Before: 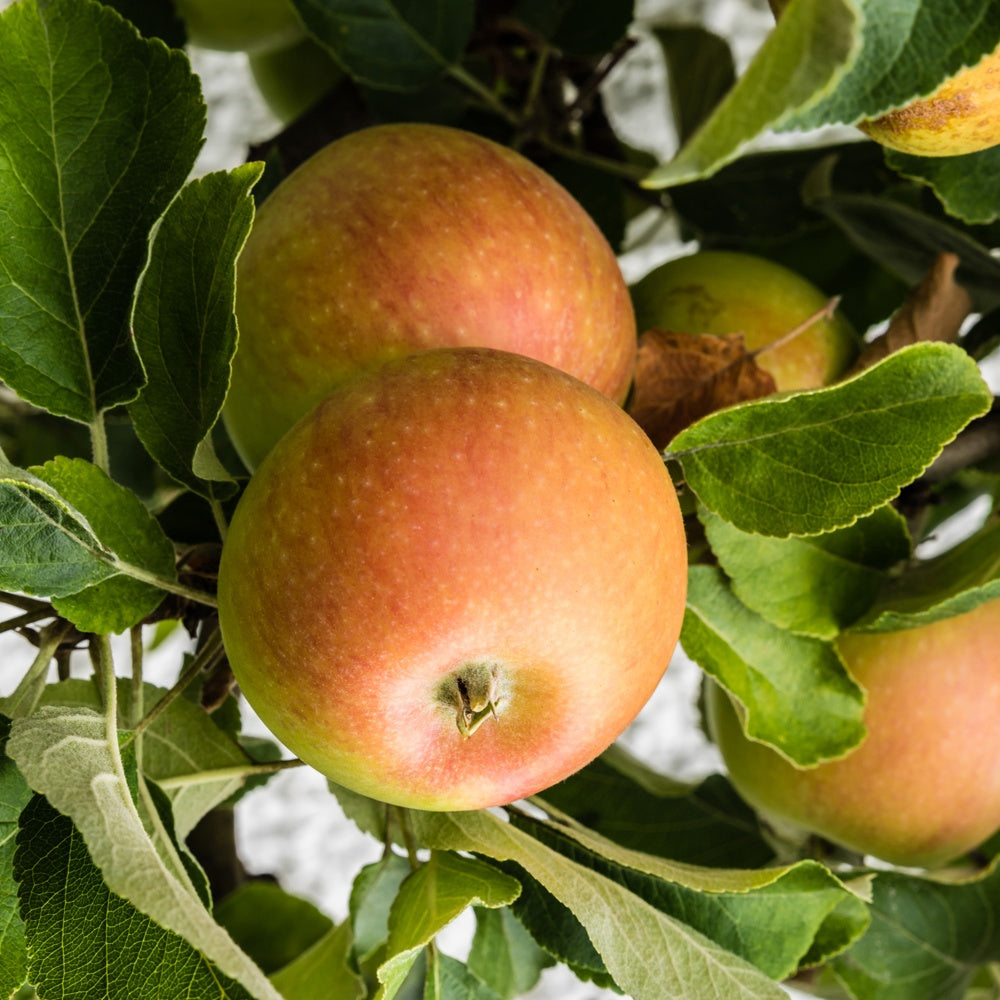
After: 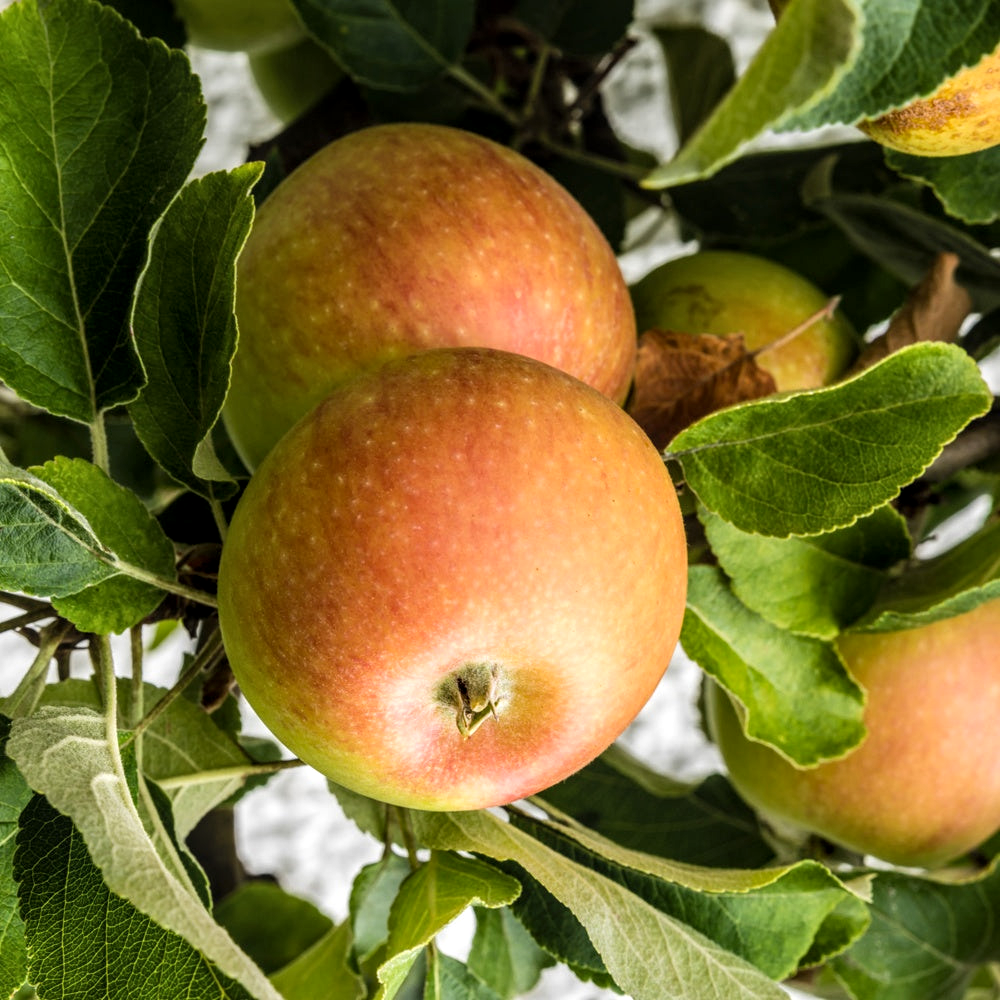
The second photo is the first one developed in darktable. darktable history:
levels: levels [0, 0.48, 0.961]
local contrast: on, module defaults
